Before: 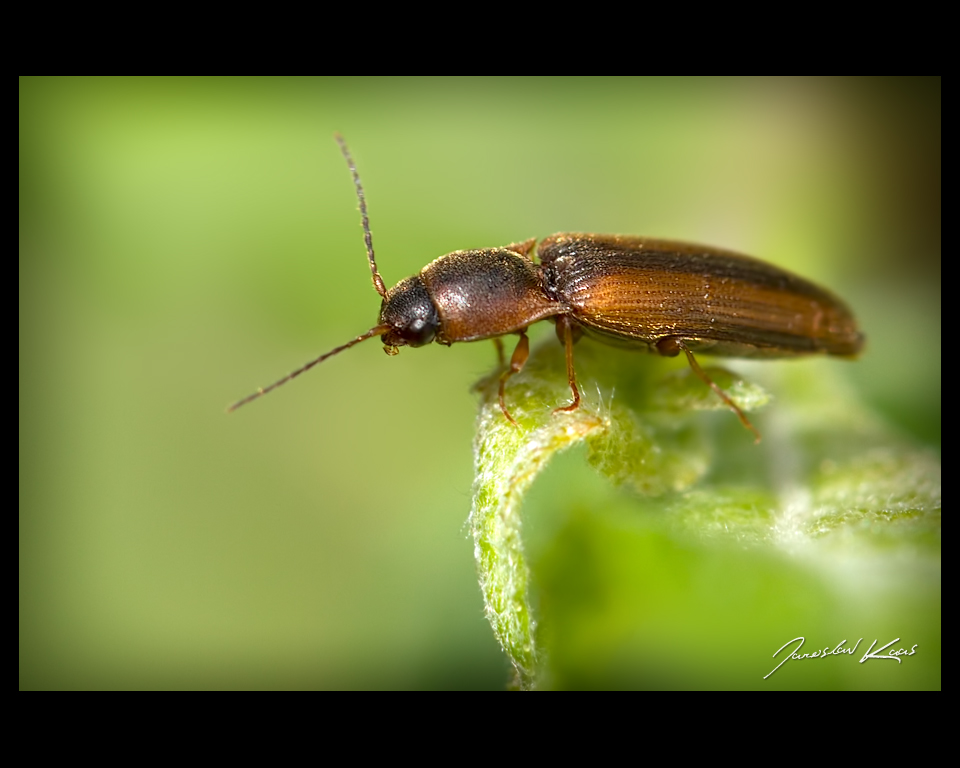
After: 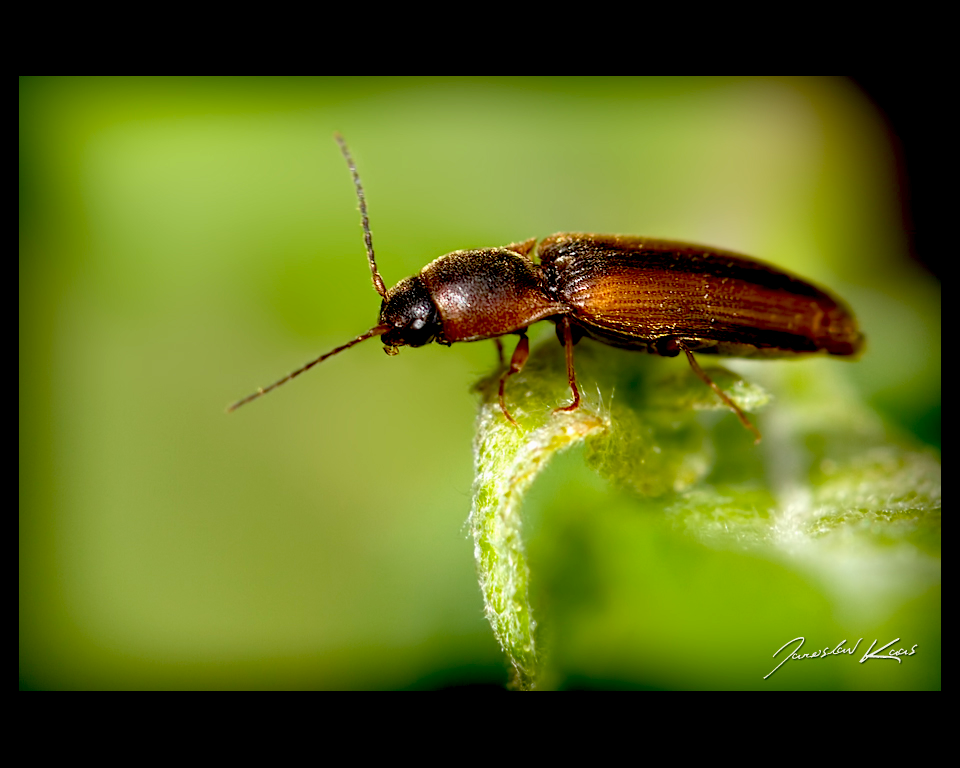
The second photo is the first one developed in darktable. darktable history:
exposure: black level correction 0.055, exposure -0.036 EV, compensate highlight preservation false
